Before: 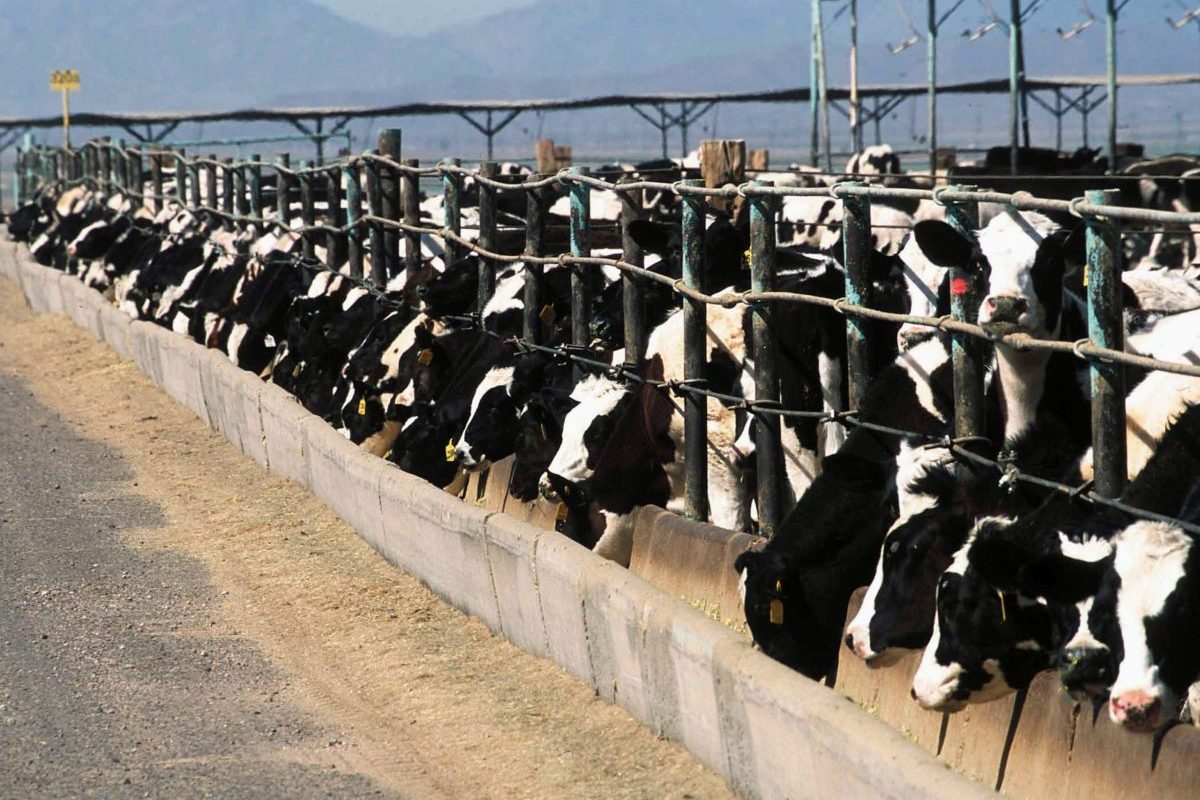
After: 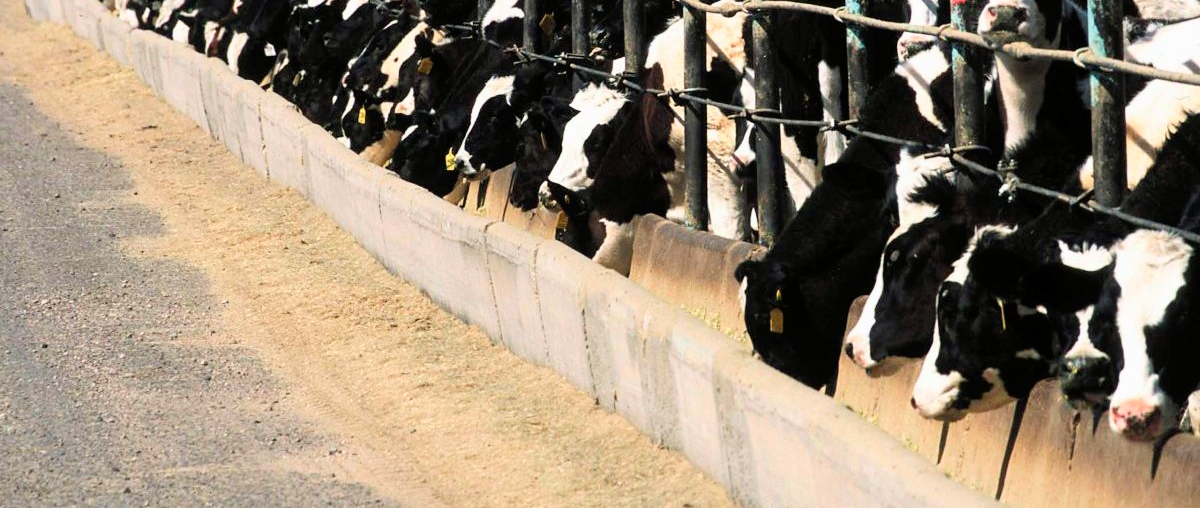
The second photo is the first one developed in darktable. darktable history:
tone curve: curves: ch0 [(0, 0) (0.004, 0.001) (0.133, 0.16) (0.325, 0.399) (0.475, 0.588) (0.832, 0.903) (1, 1)], color space Lab, linked channels, preserve colors none
crop and rotate: top 36.435%
